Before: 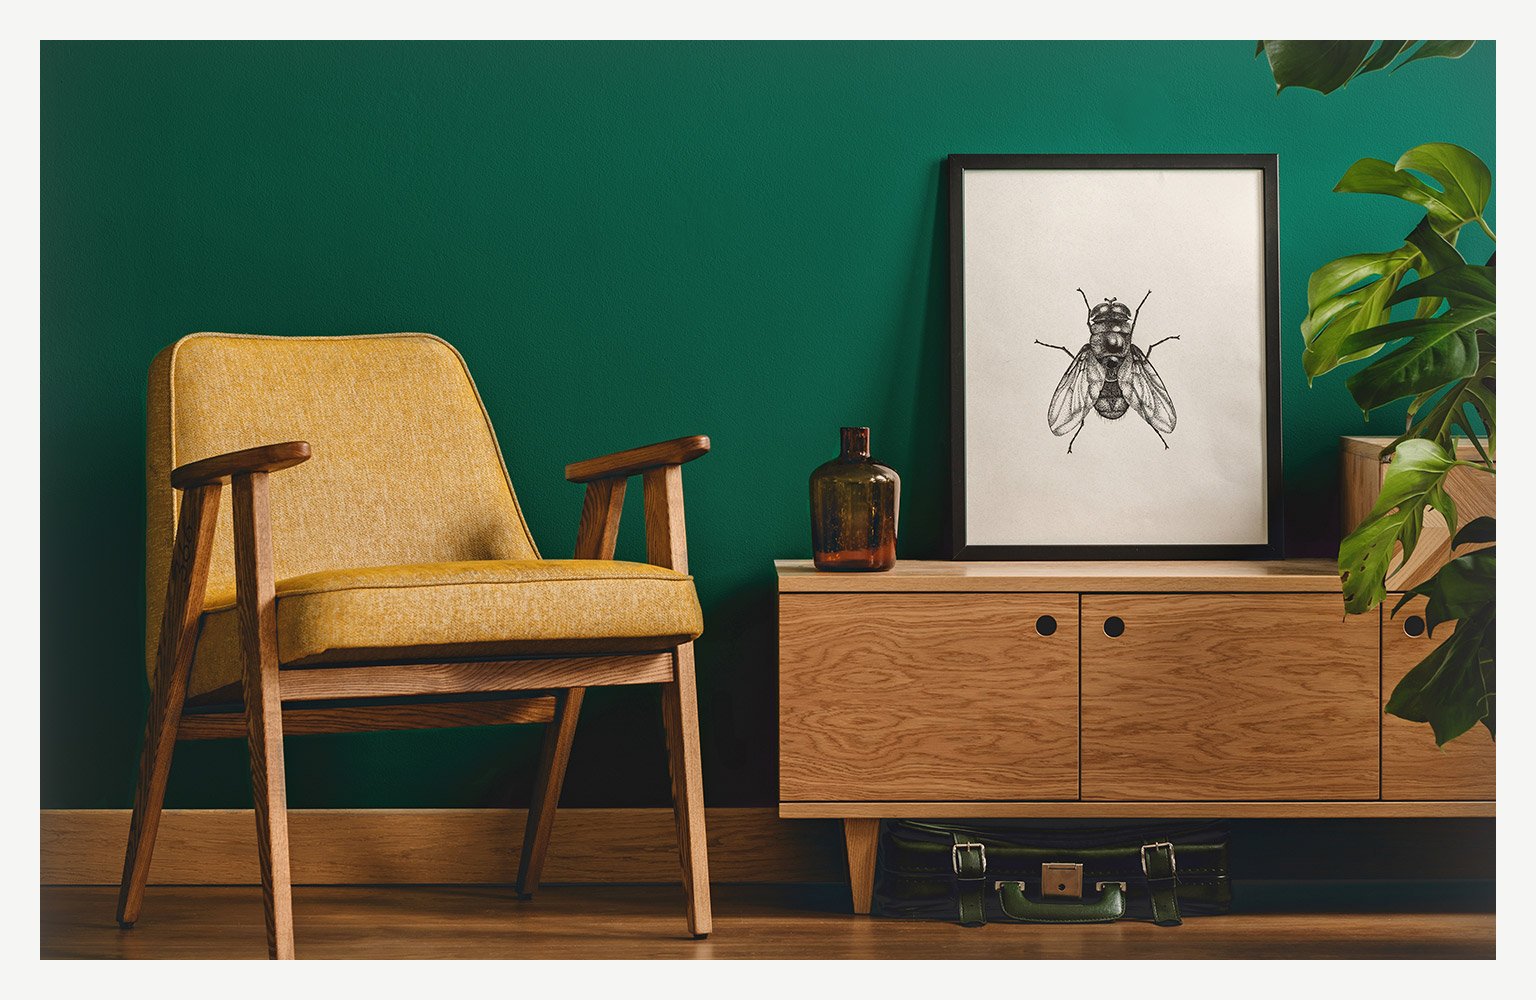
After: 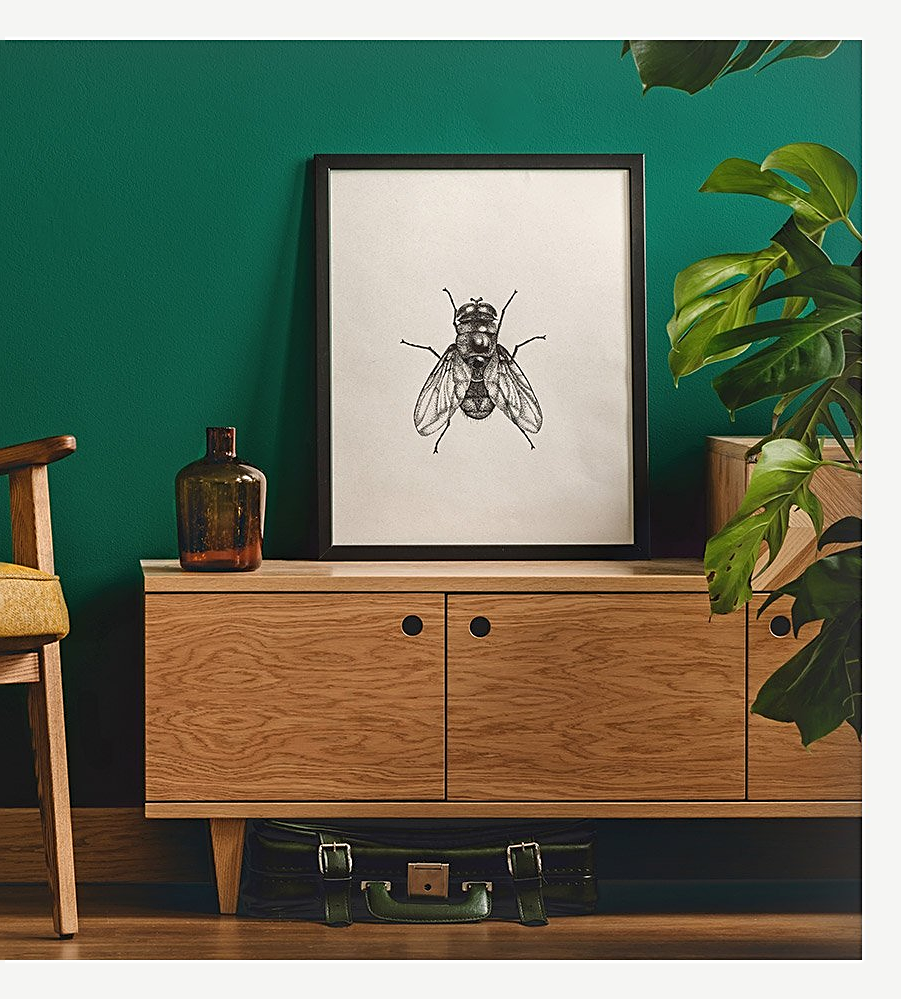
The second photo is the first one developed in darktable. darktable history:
crop: left 41.326%
sharpen: on, module defaults
